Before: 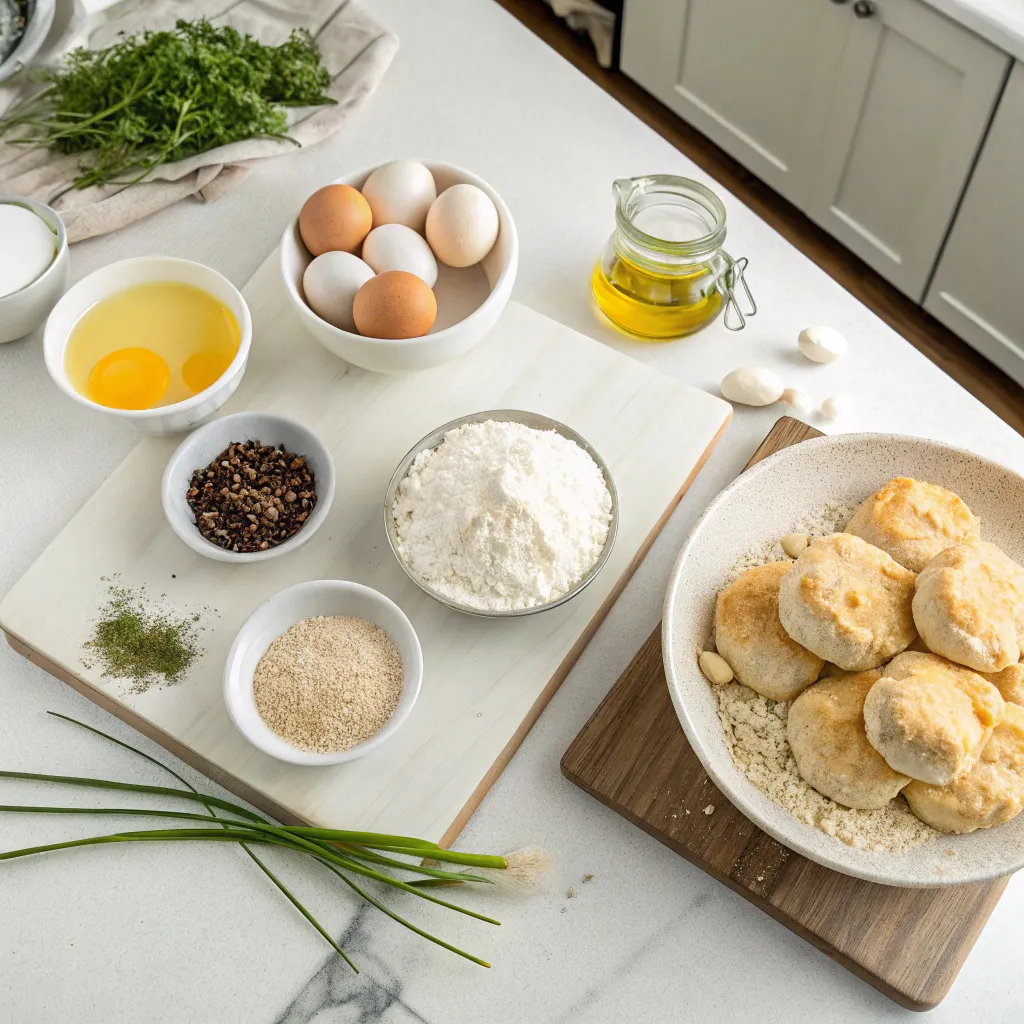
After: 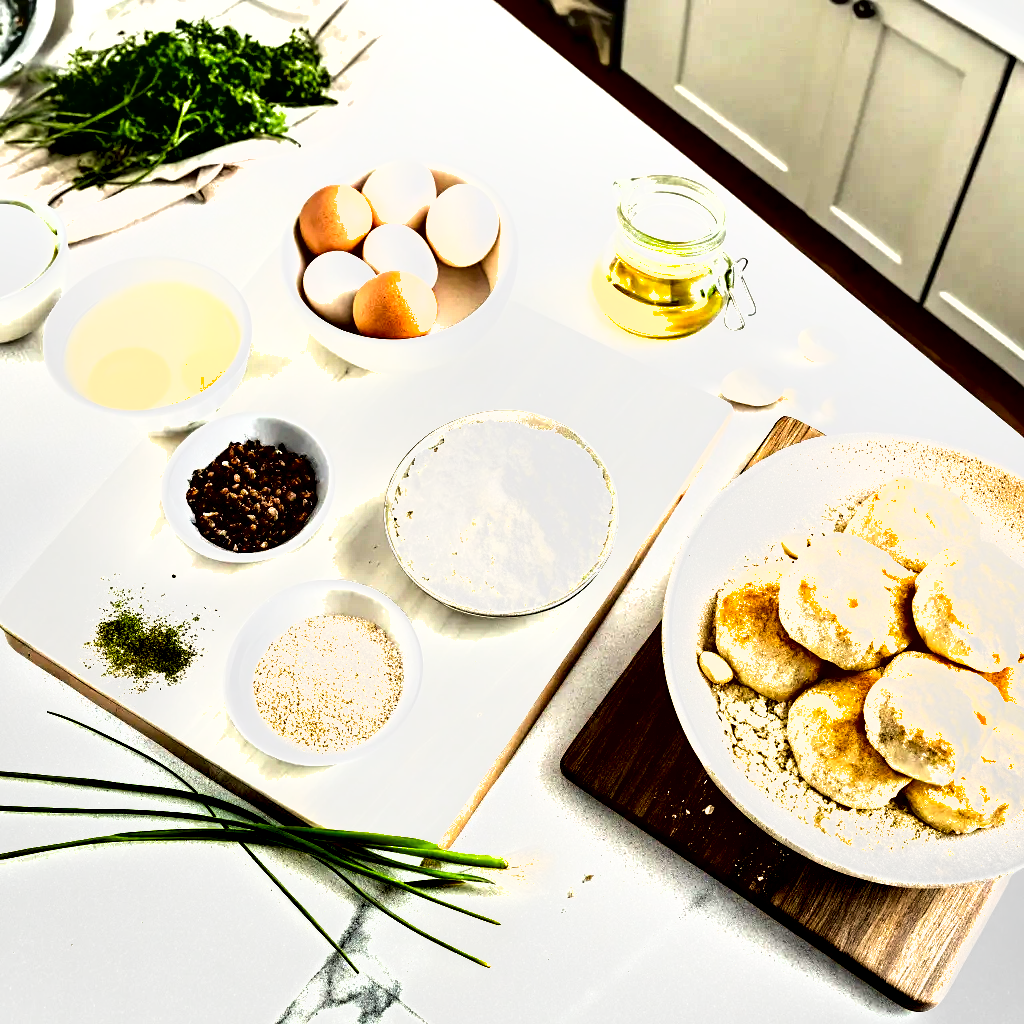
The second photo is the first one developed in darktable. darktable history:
shadows and highlights: radius 264.75, soften with gaussian
exposure: black level correction 0, exposure 1.45 EV, compensate exposure bias true, compensate highlight preservation false
